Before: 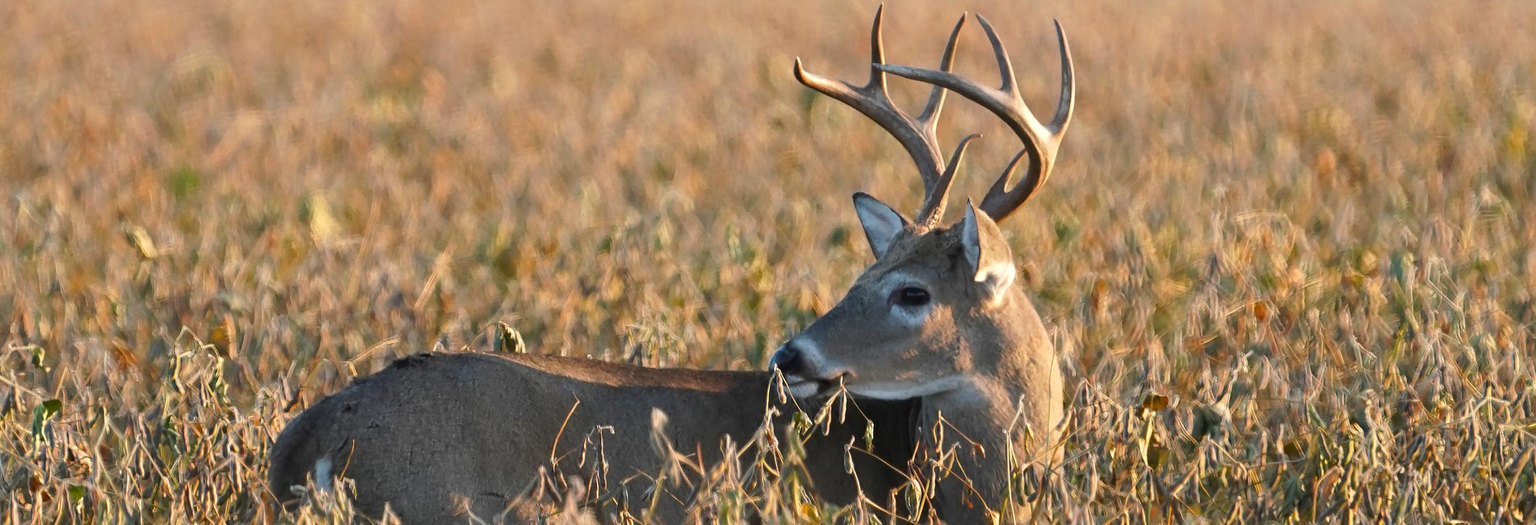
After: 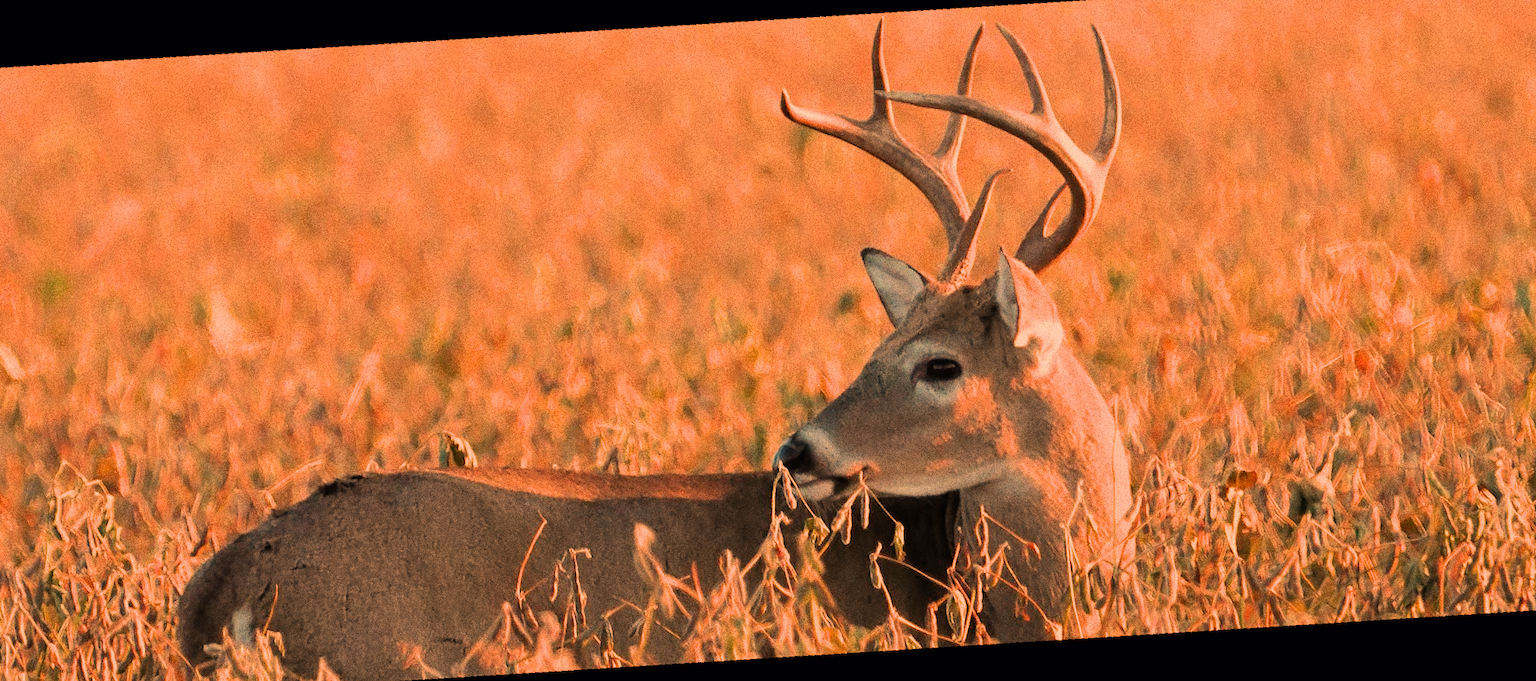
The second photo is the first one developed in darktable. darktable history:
white balance: red 1.467, blue 0.684
crop and rotate: angle -3.27°, left 5.211%, top 5.211%, right 4.607%, bottom 4.607%
grain: strength 49.07%
exposure: exposure 0.2 EV, compensate highlight preservation false
rotate and perspective: rotation -6.83°, automatic cropping off
filmic rgb: black relative exposure -7.65 EV, white relative exposure 4.56 EV, hardness 3.61, color science v6 (2022)
